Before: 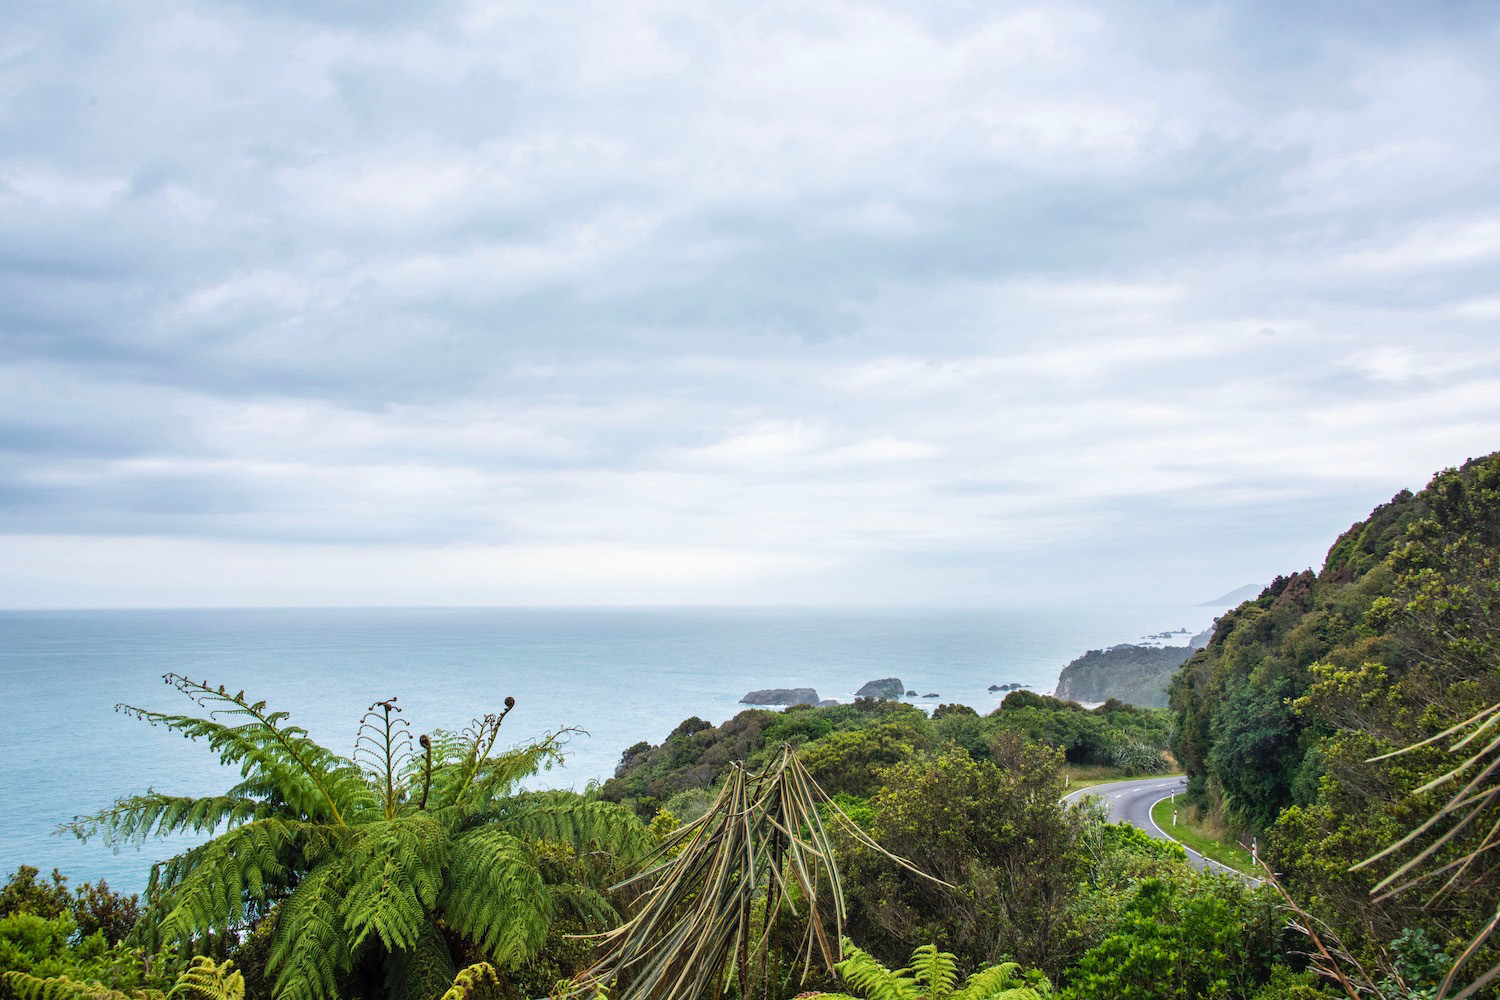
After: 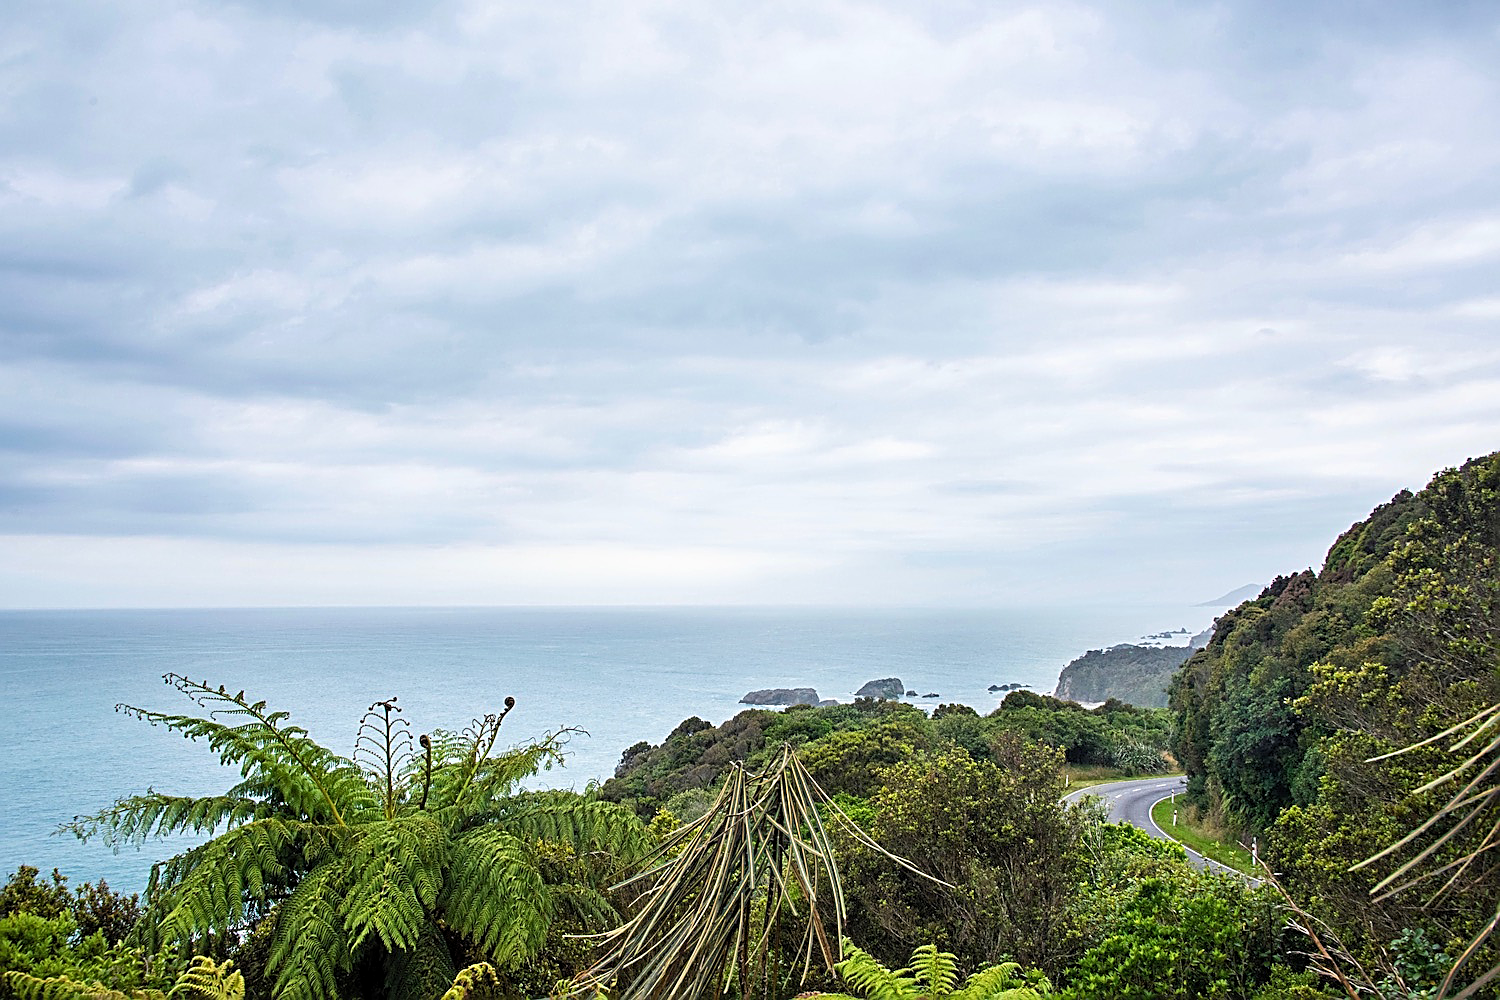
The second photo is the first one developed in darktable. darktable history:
sharpen: amount 1
levels: levels [0.016, 0.5, 0.996]
